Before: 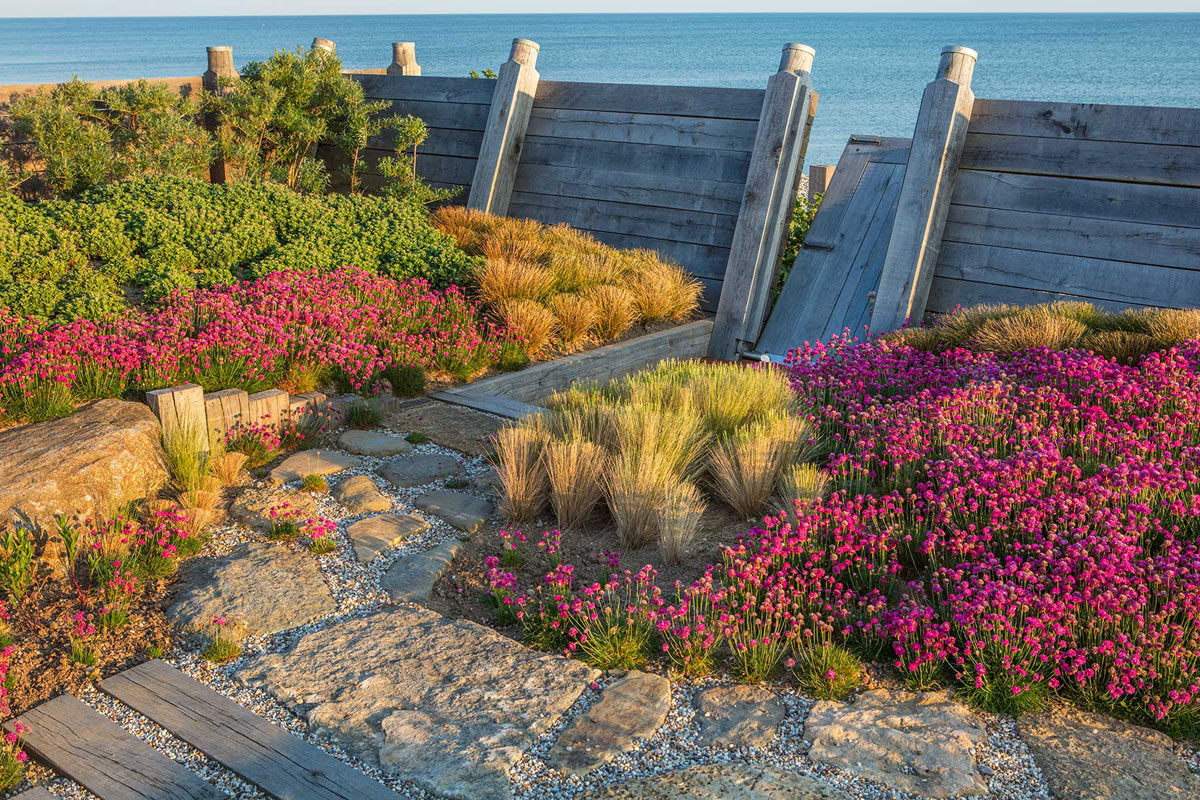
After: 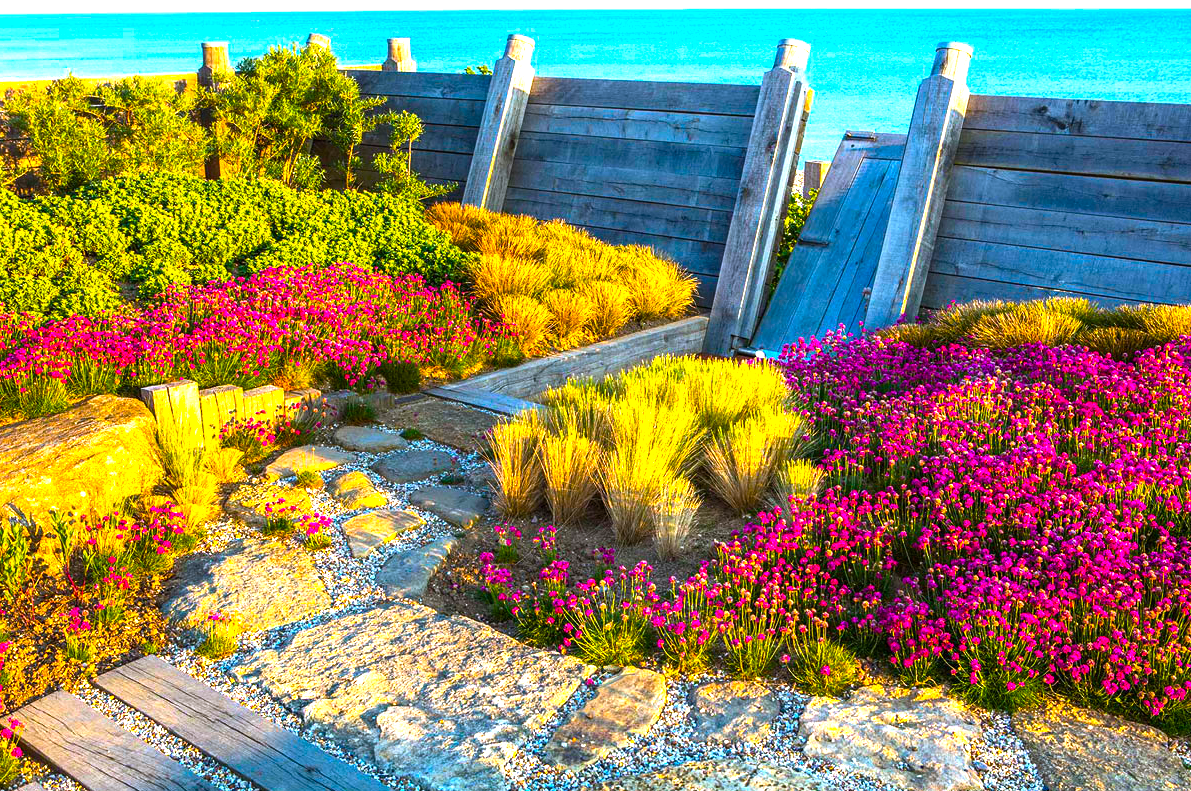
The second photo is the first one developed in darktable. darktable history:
crop: left 0.453%, top 0.513%, right 0.241%, bottom 0.598%
color balance rgb: highlights gain › luminance 16.615%, highlights gain › chroma 2.891%, highlights gain › hue 263.16°, linear chroma grading › global chroma 12.686%, perceptual saturation grading › global saturation 49.518%, perceptual brilliance grading › global brilliance 18.146%, global vibrance 20%
tone equalizer: -8 EV -0.714 EV, -7 EV -0.739 EV, -6 EV -0.566 EV, -5 EV -0.369 EV, -3 EV 0.378 EV, -2 EV 0.6 EV, -1 EV 0.689 EV, +0 EV 0.772 EV, edges refinement/feathering 500, mask exposure compensation -1.57 EV, preserve details guided filter
